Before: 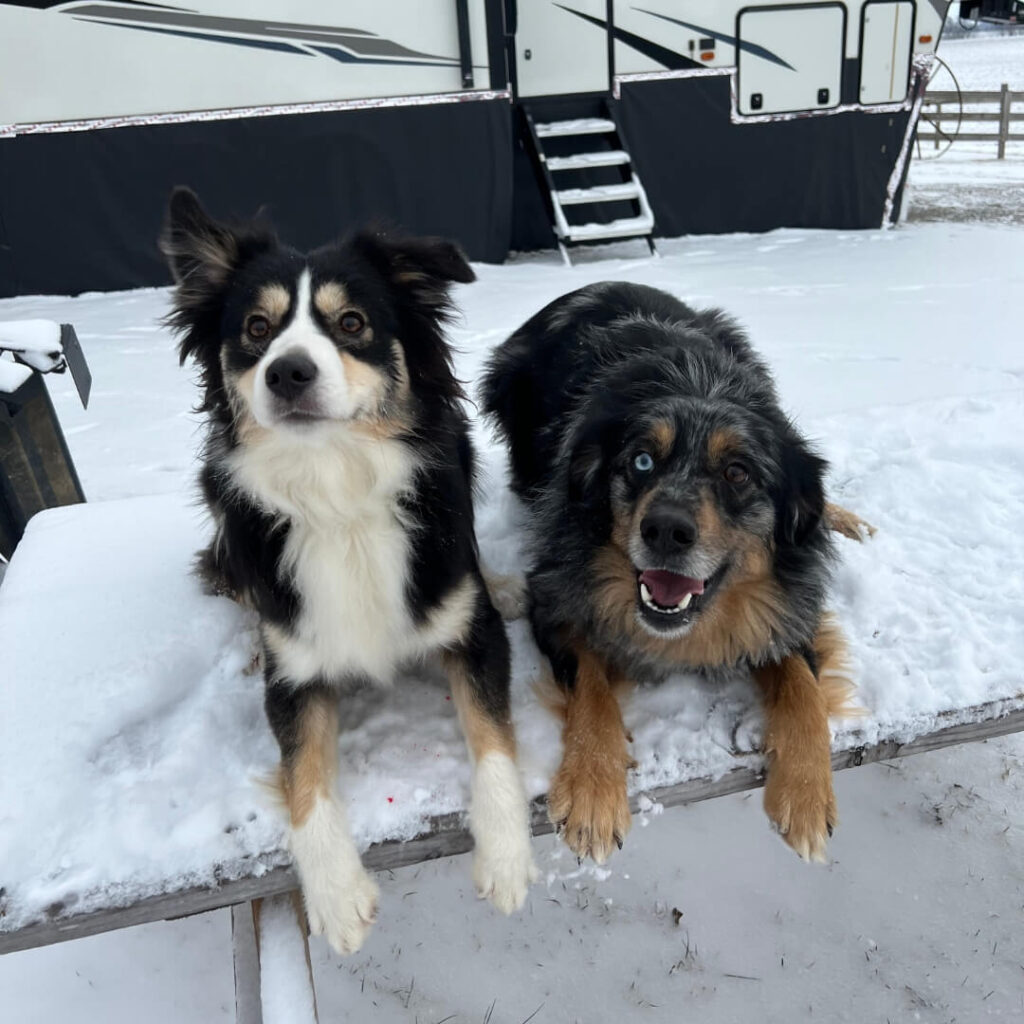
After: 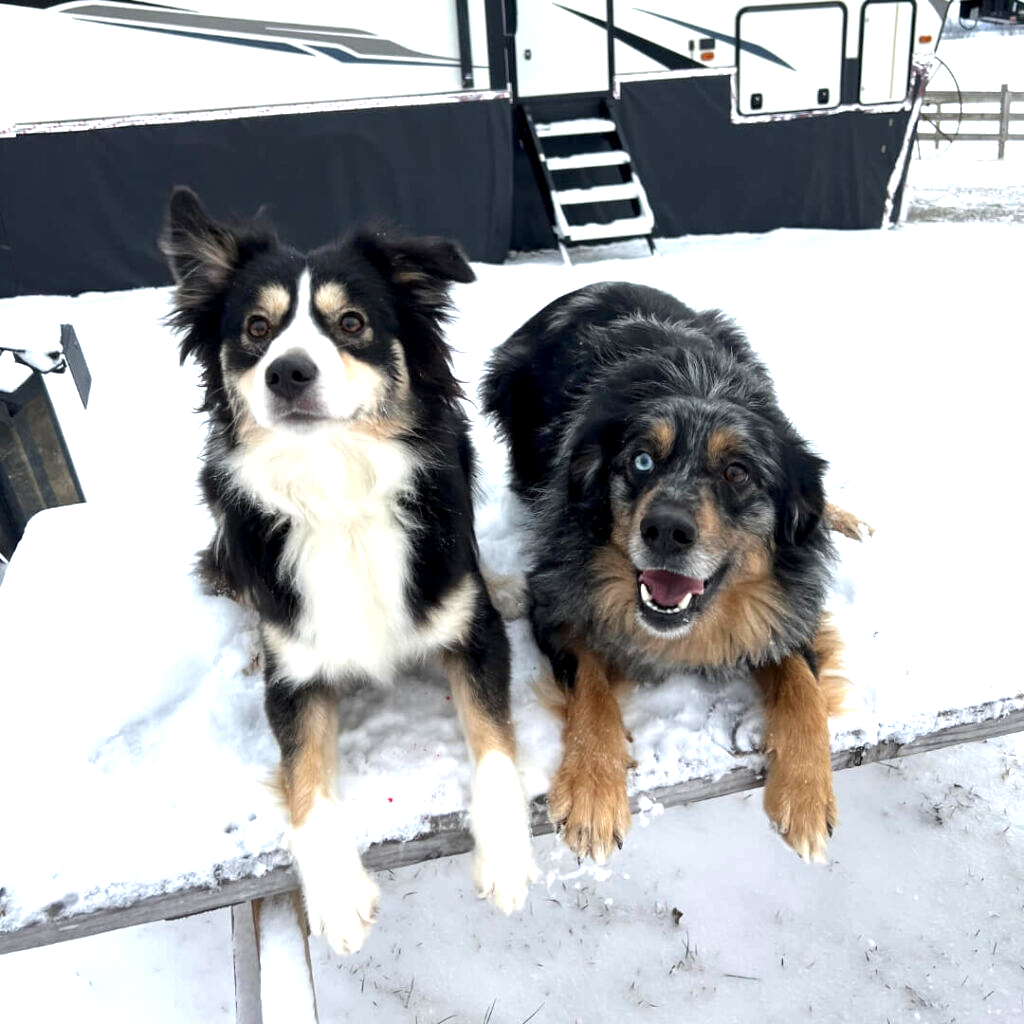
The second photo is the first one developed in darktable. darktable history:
local contrast: highlights 100%, shadows 102%, detail 119%, midtone range 0.2
exposure: exposure 0.997 EV, compensate highlight preservation false
